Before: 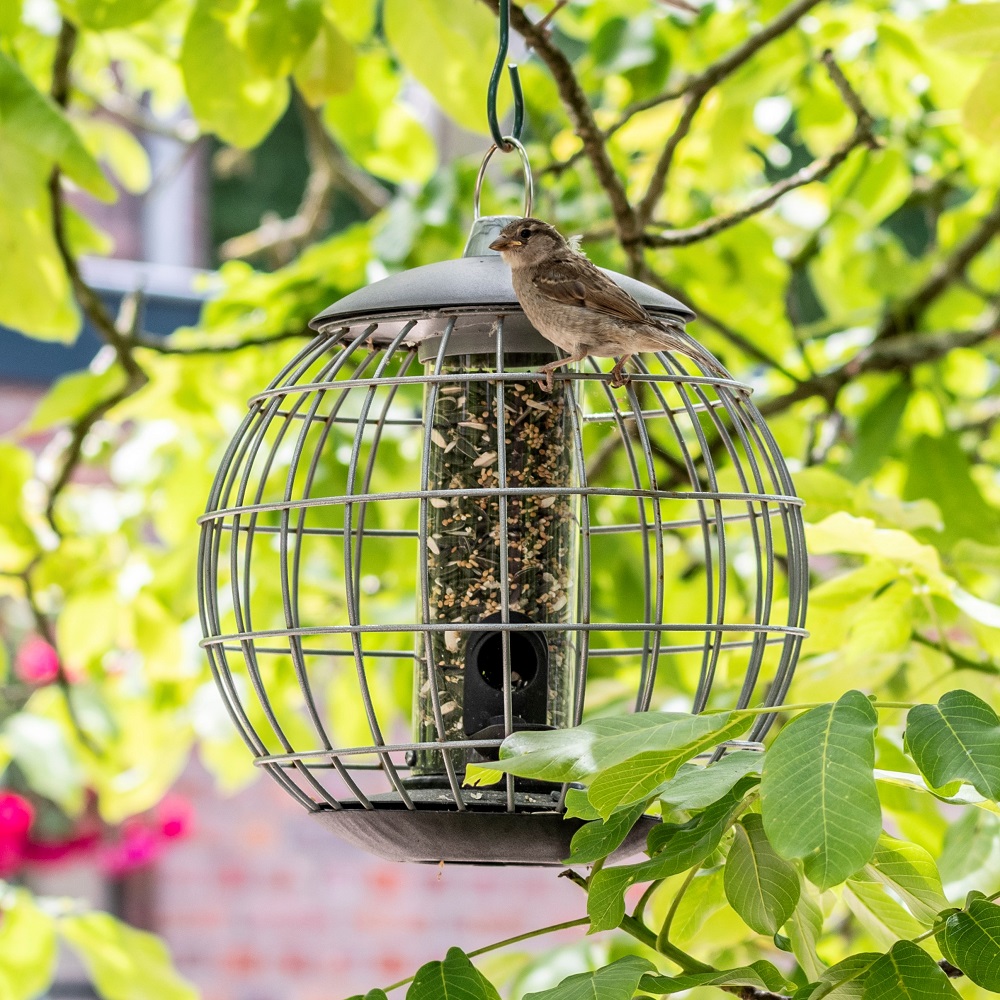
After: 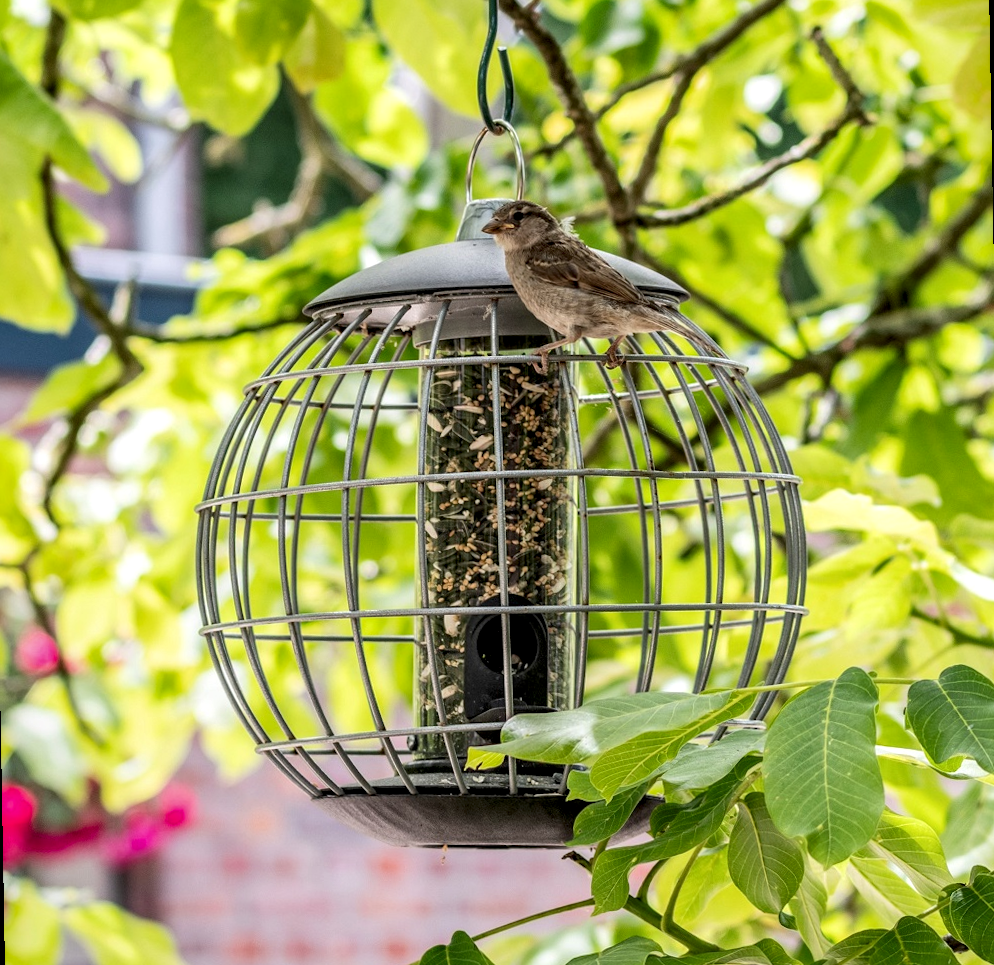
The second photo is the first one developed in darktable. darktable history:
rotate and perspective: rotation -1°, crop left 0.011, crop right 0.989, crop top 0.025, crop bottom 0.975
local contrast: shadows 94%
